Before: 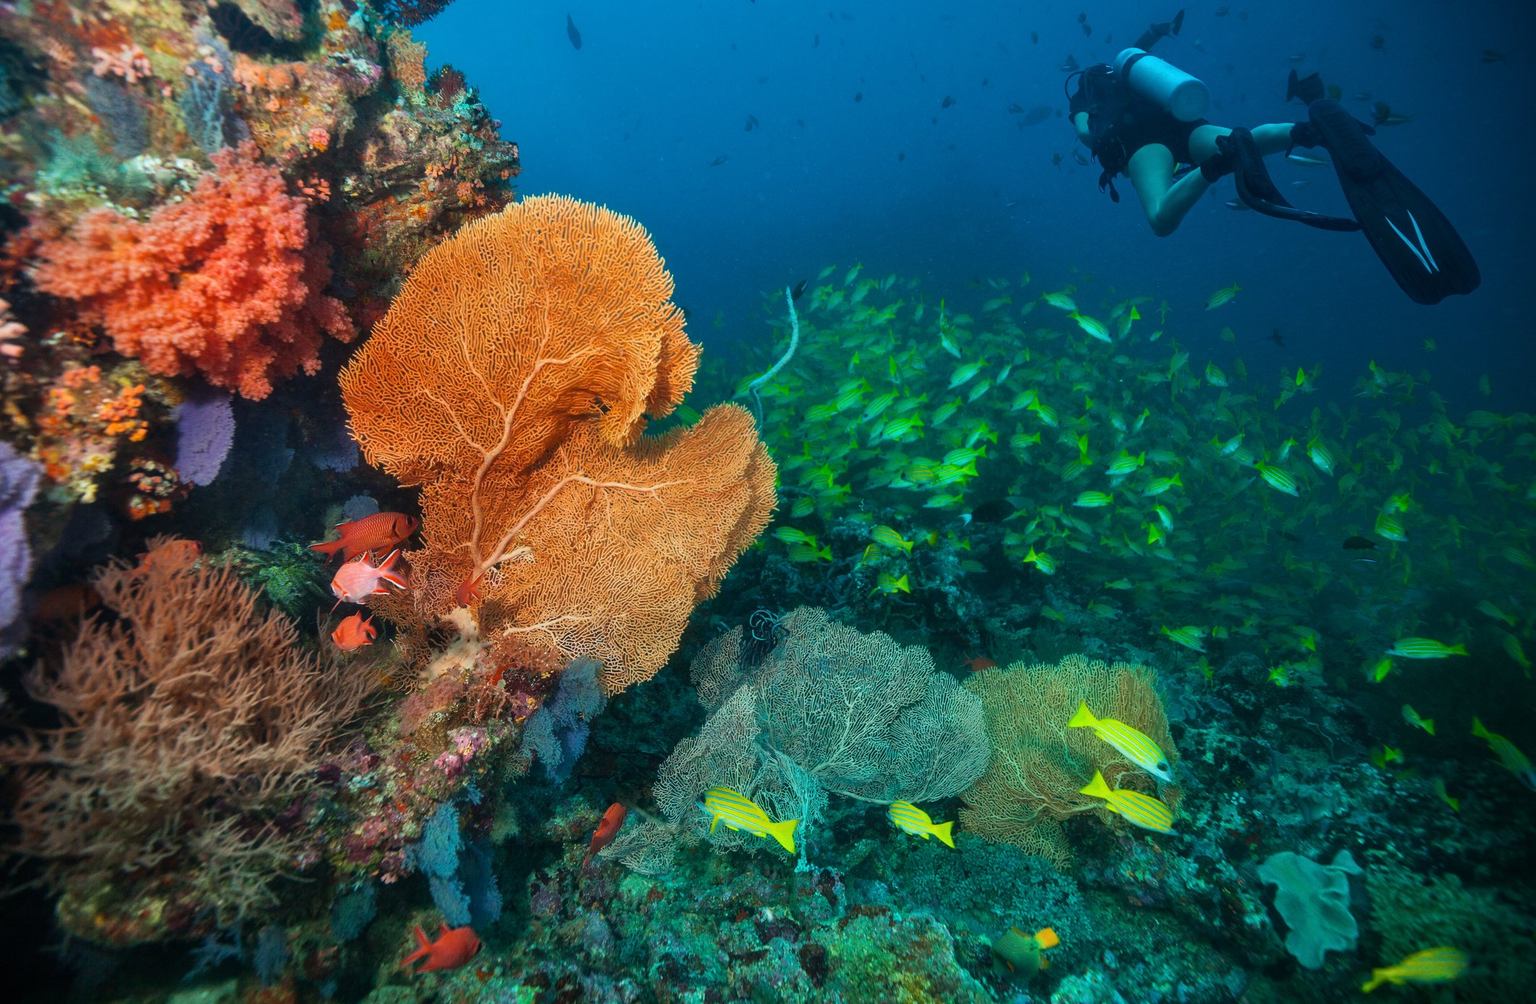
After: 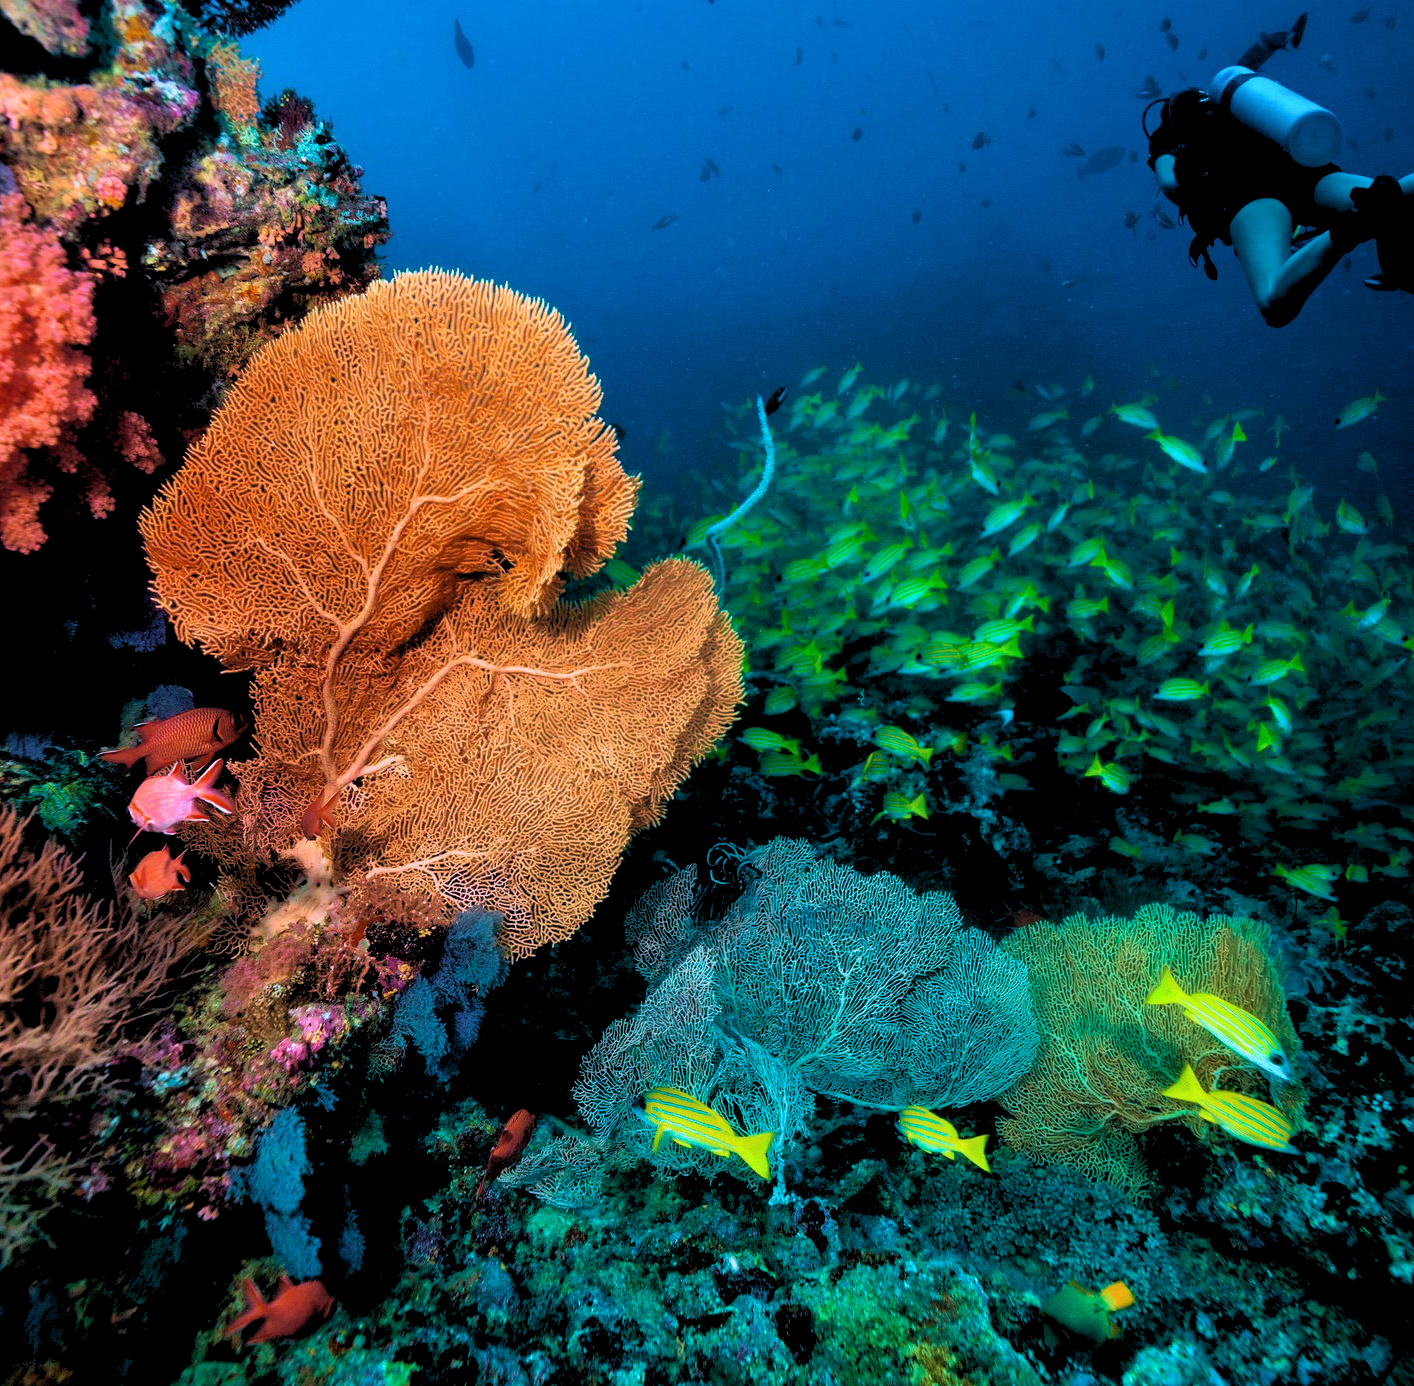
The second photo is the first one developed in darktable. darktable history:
crop and rotate: left 15.546%, right 17.787%
white balance: red 1.042, blue 1.17
rgb levels: levels [[0.034, 0.472, 0.904], [0, 0.5, 1], [0, 0.5, 1]]
velvia: strength 75%
